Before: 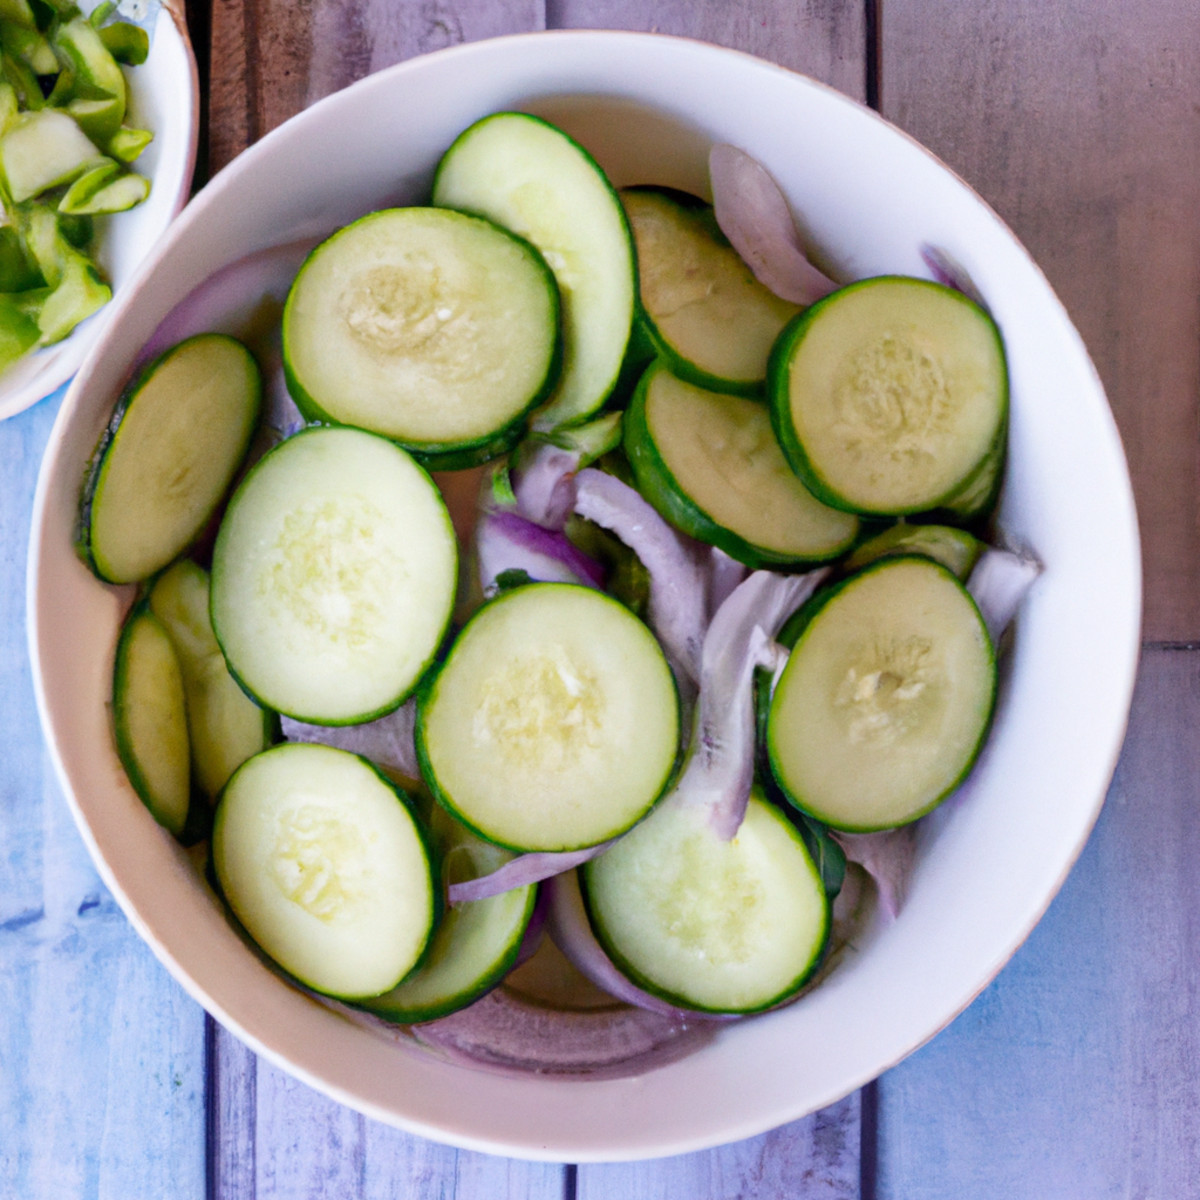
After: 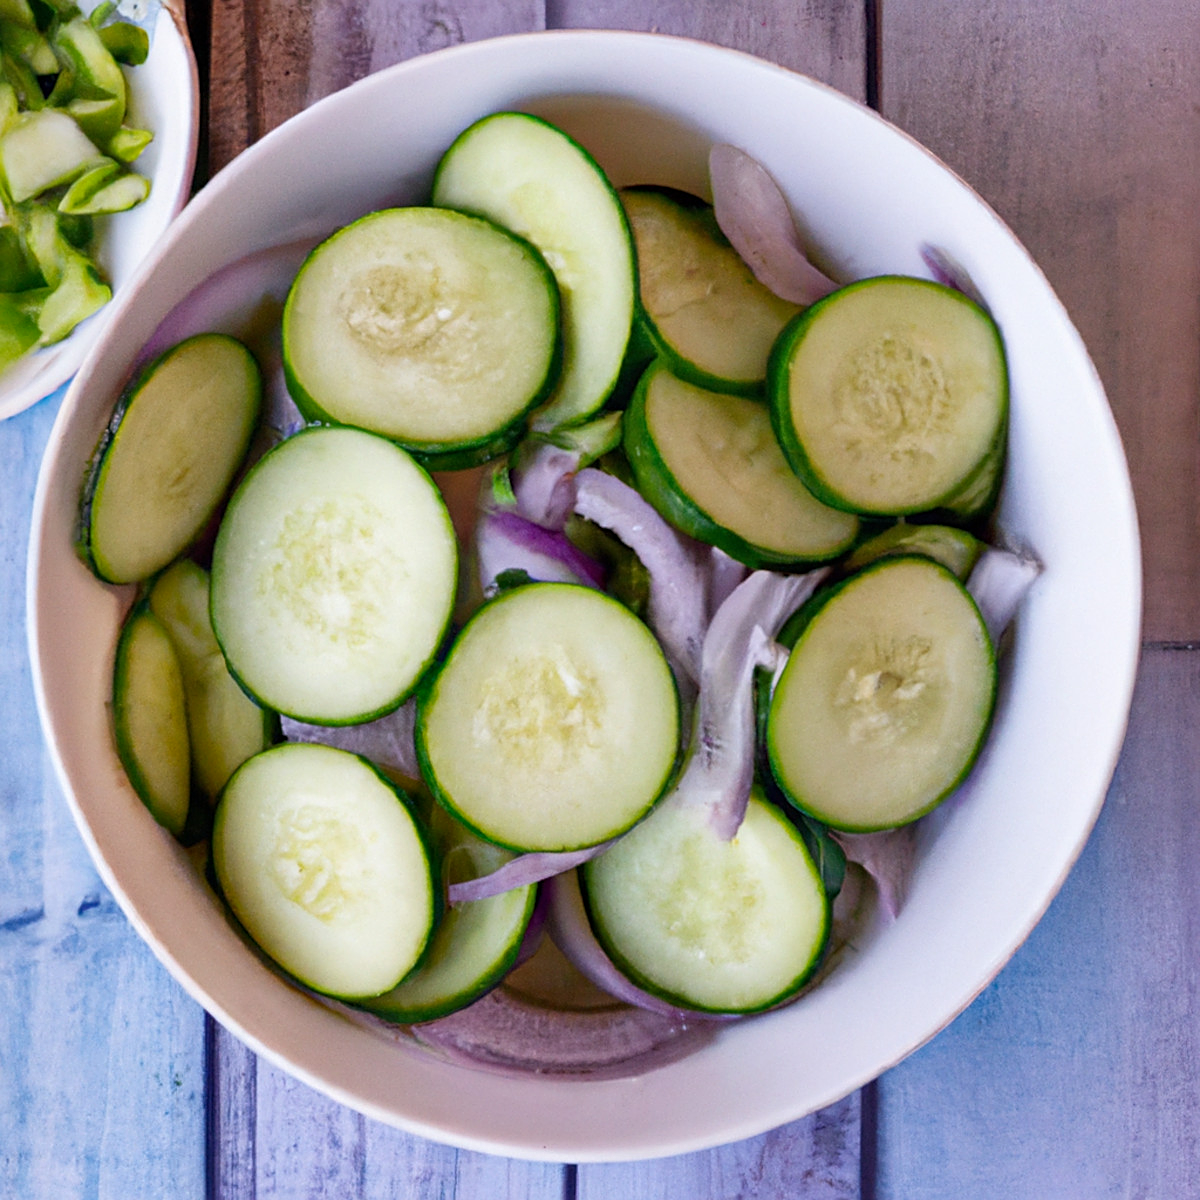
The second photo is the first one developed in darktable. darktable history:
shadows and highlights: shadows 60, soften with gaussian
sharpen: on, module defaults
